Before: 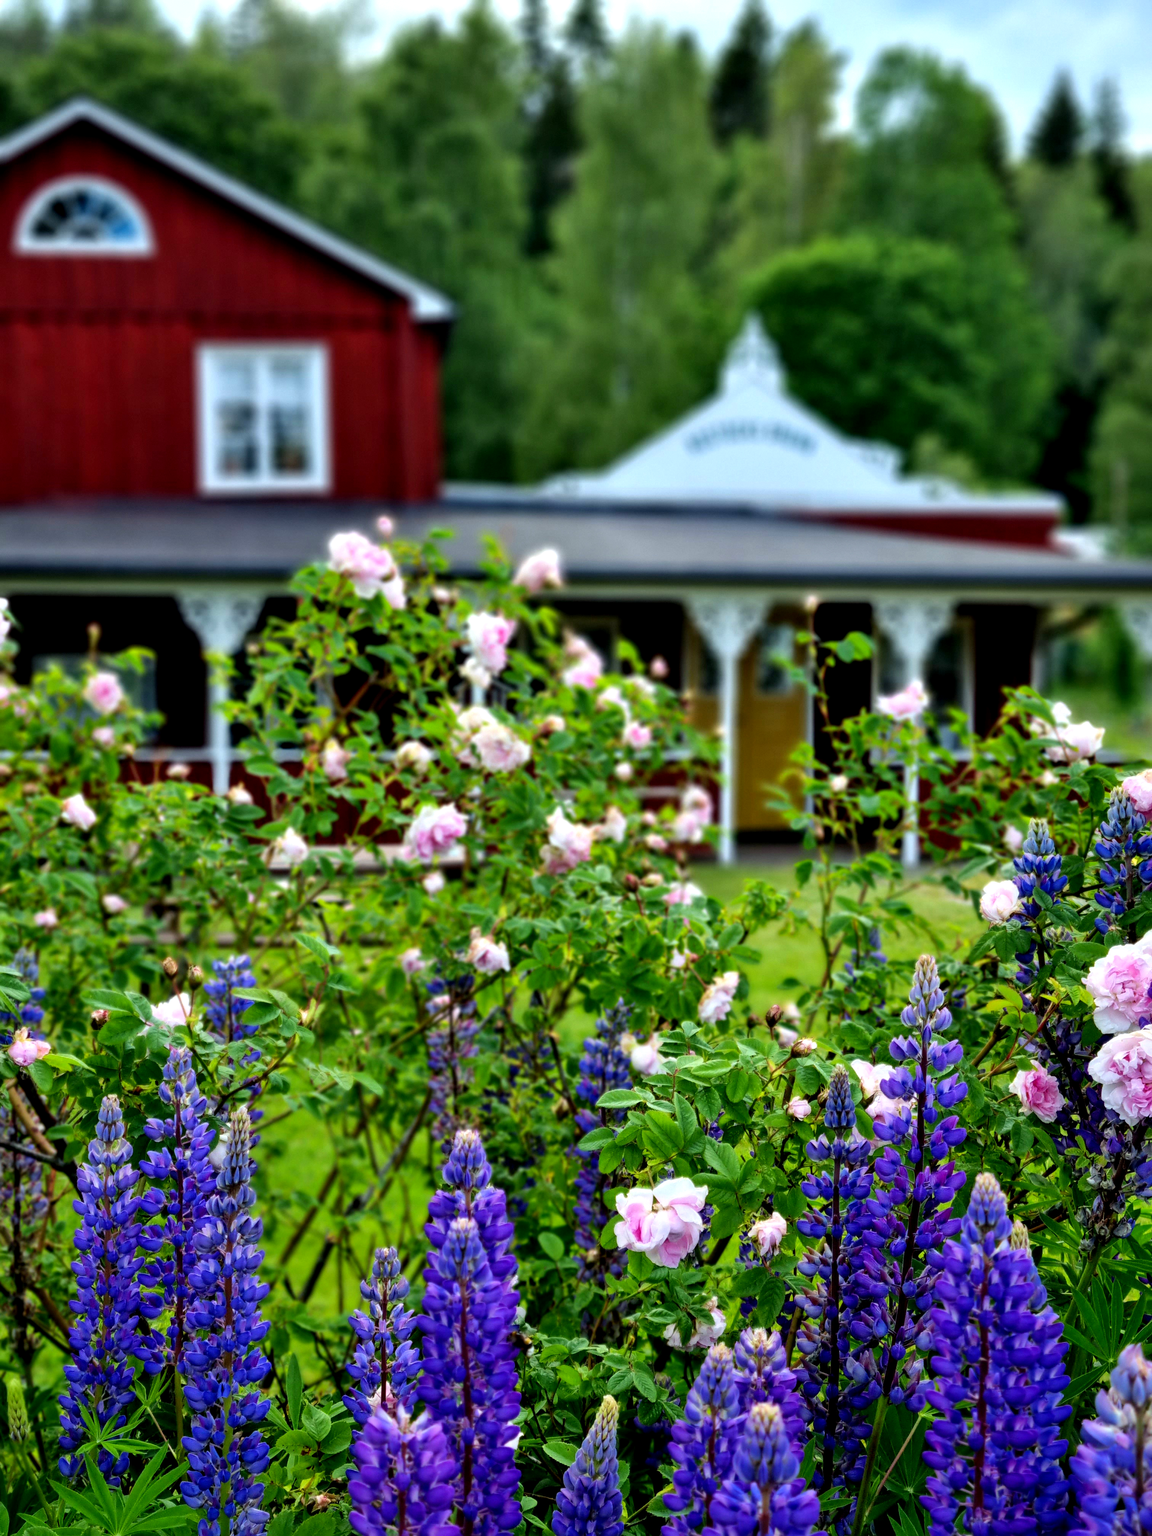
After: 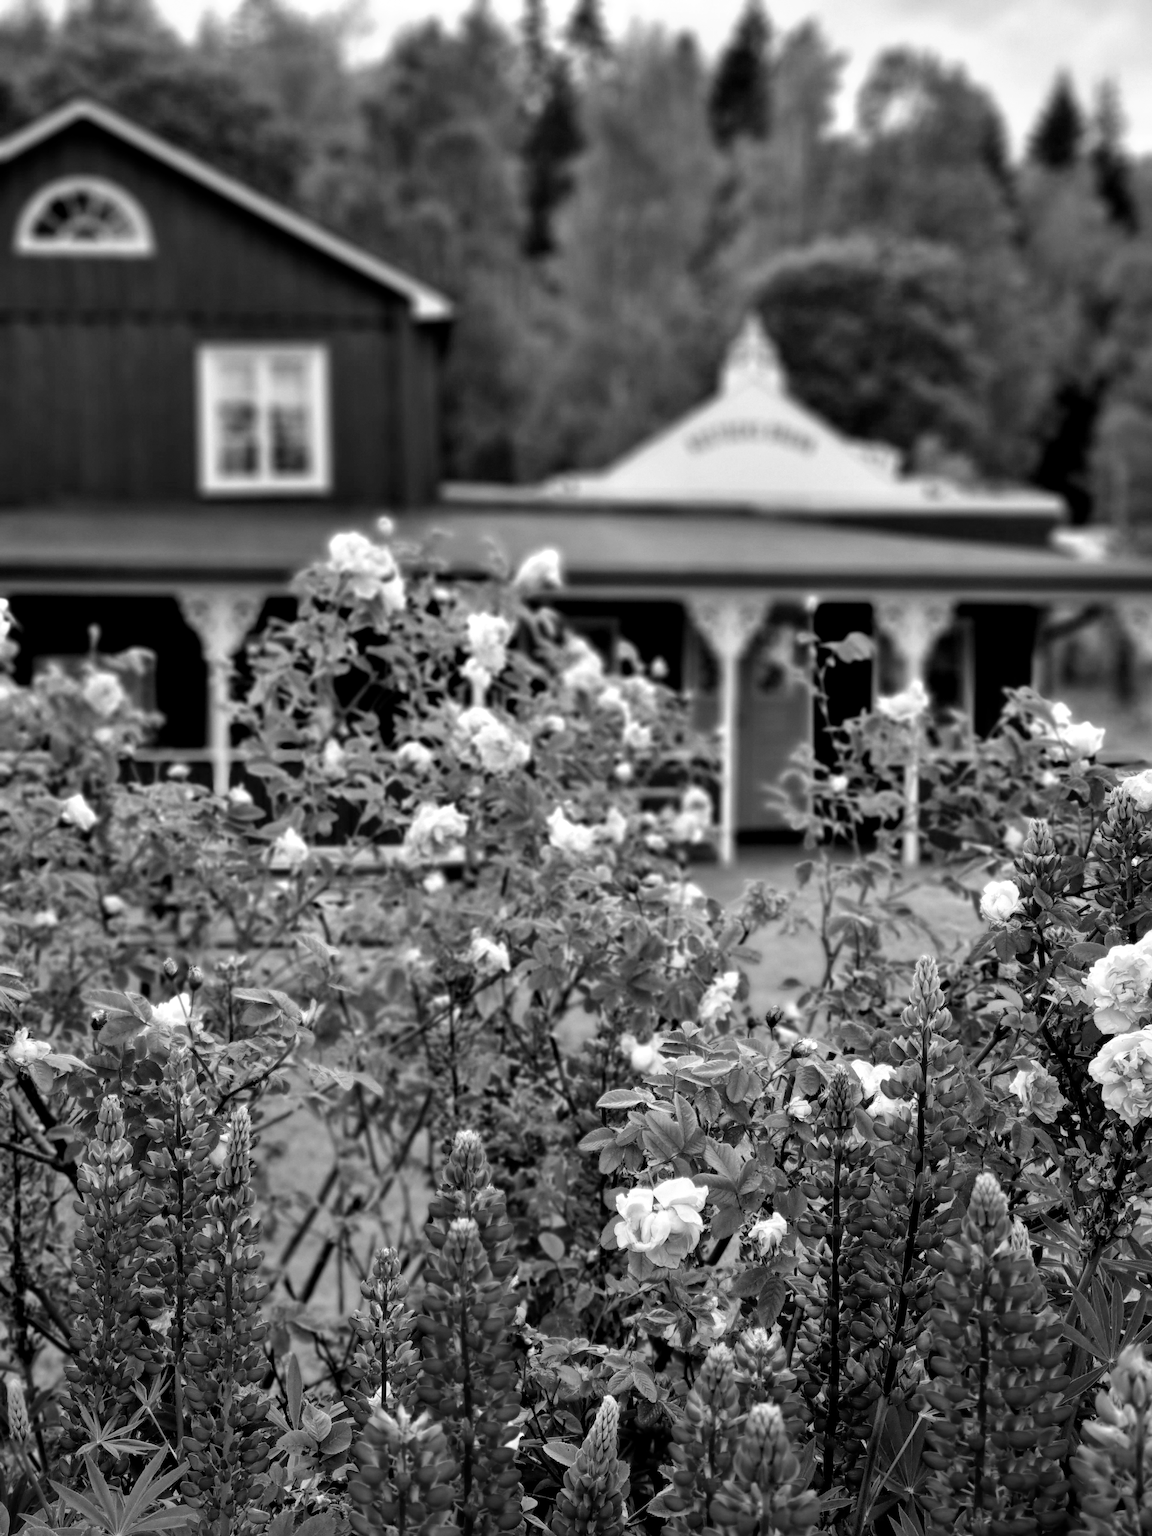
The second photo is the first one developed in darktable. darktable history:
tone equalizer: on, module defaults
color zones: curves: ch1 [(0, -0.394) (0.143, -0.394) (0.286, -0.394) (0.429, -0.392) (0.571, -0.391) (0.714, -0.391) (0.857, -0.391) (1, -0.394)]
